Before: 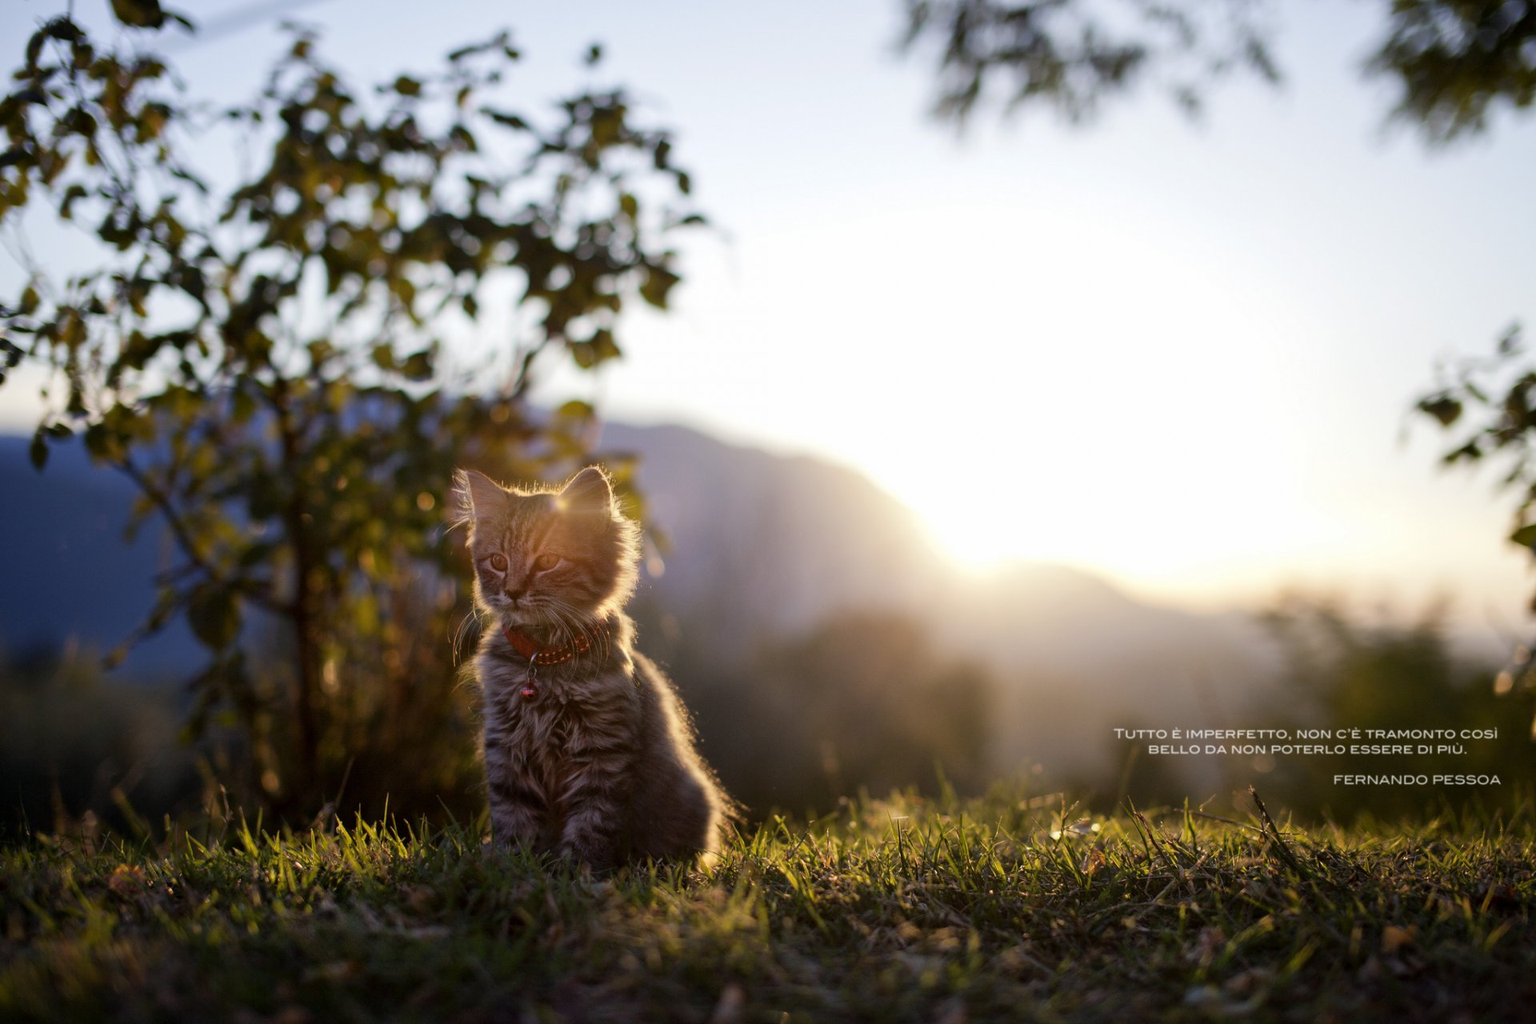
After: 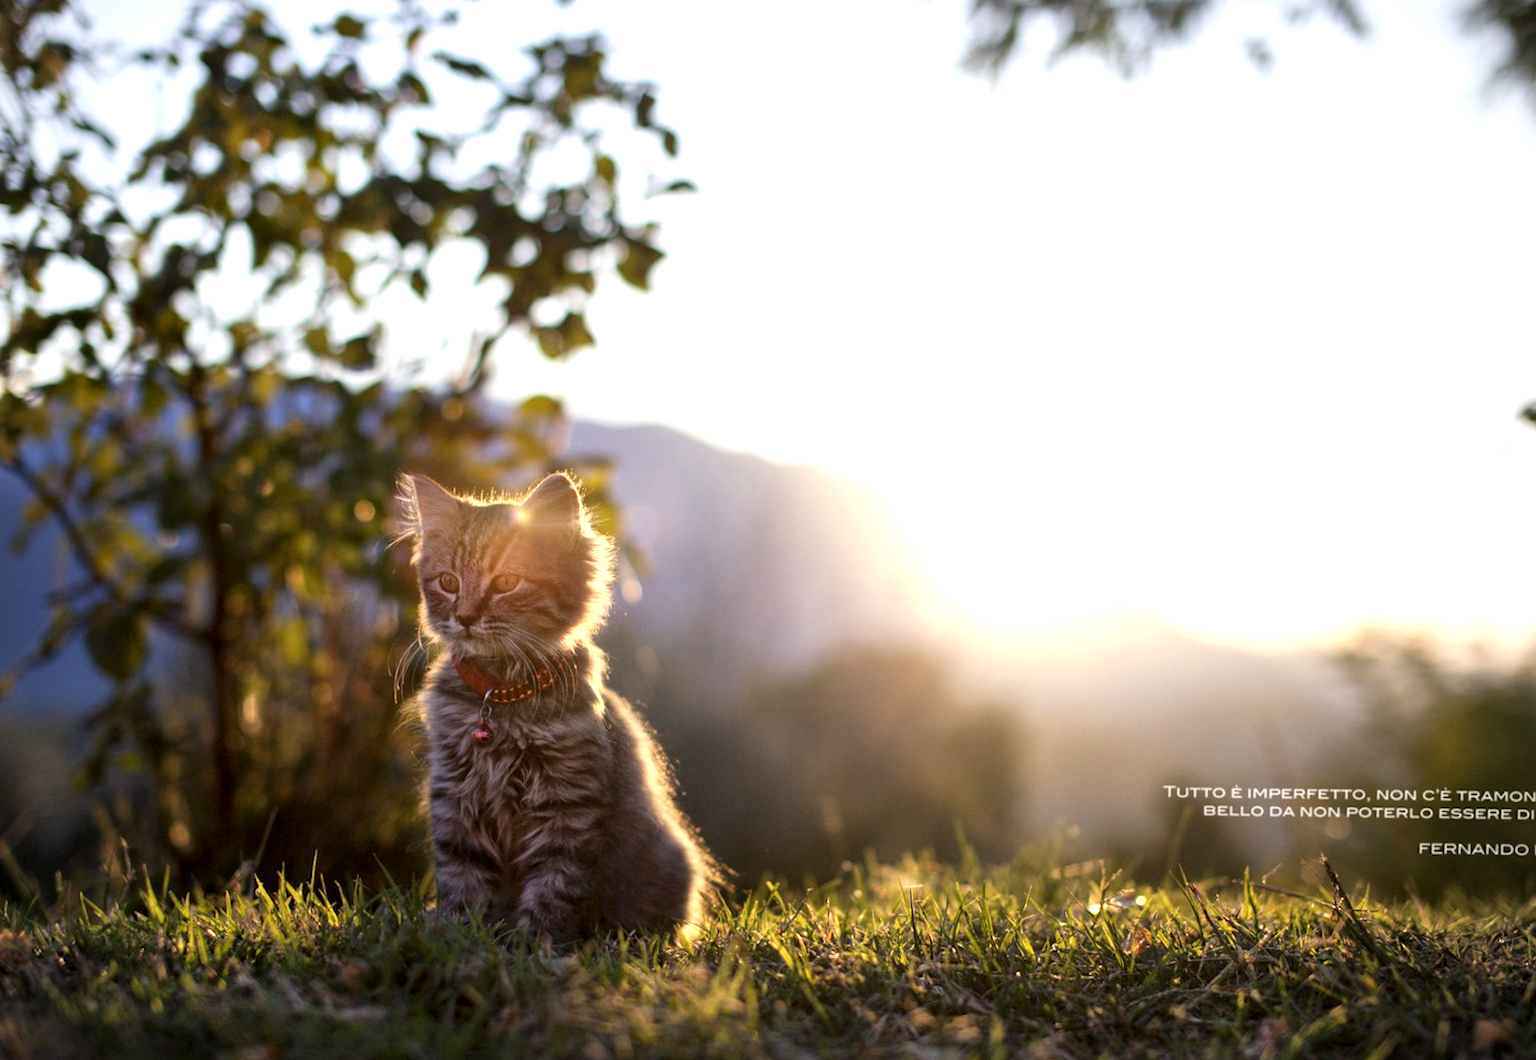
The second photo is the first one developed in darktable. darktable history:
vignetting: fall-off start 91.19%
crop and rotate: angle -3.27°, left 5.211%, top 5.211%, right 4.607%, bottom 4.607%
rotate and perspective: rotation -2.56°, automatic cropping off
exposure: black level correction 0, exposure 0.7 EV, compensate exposure bias true, compensate highlight preservation false
local contrast: highlights 100%, shadows 100%, detail 120%, midtone range 0.2
